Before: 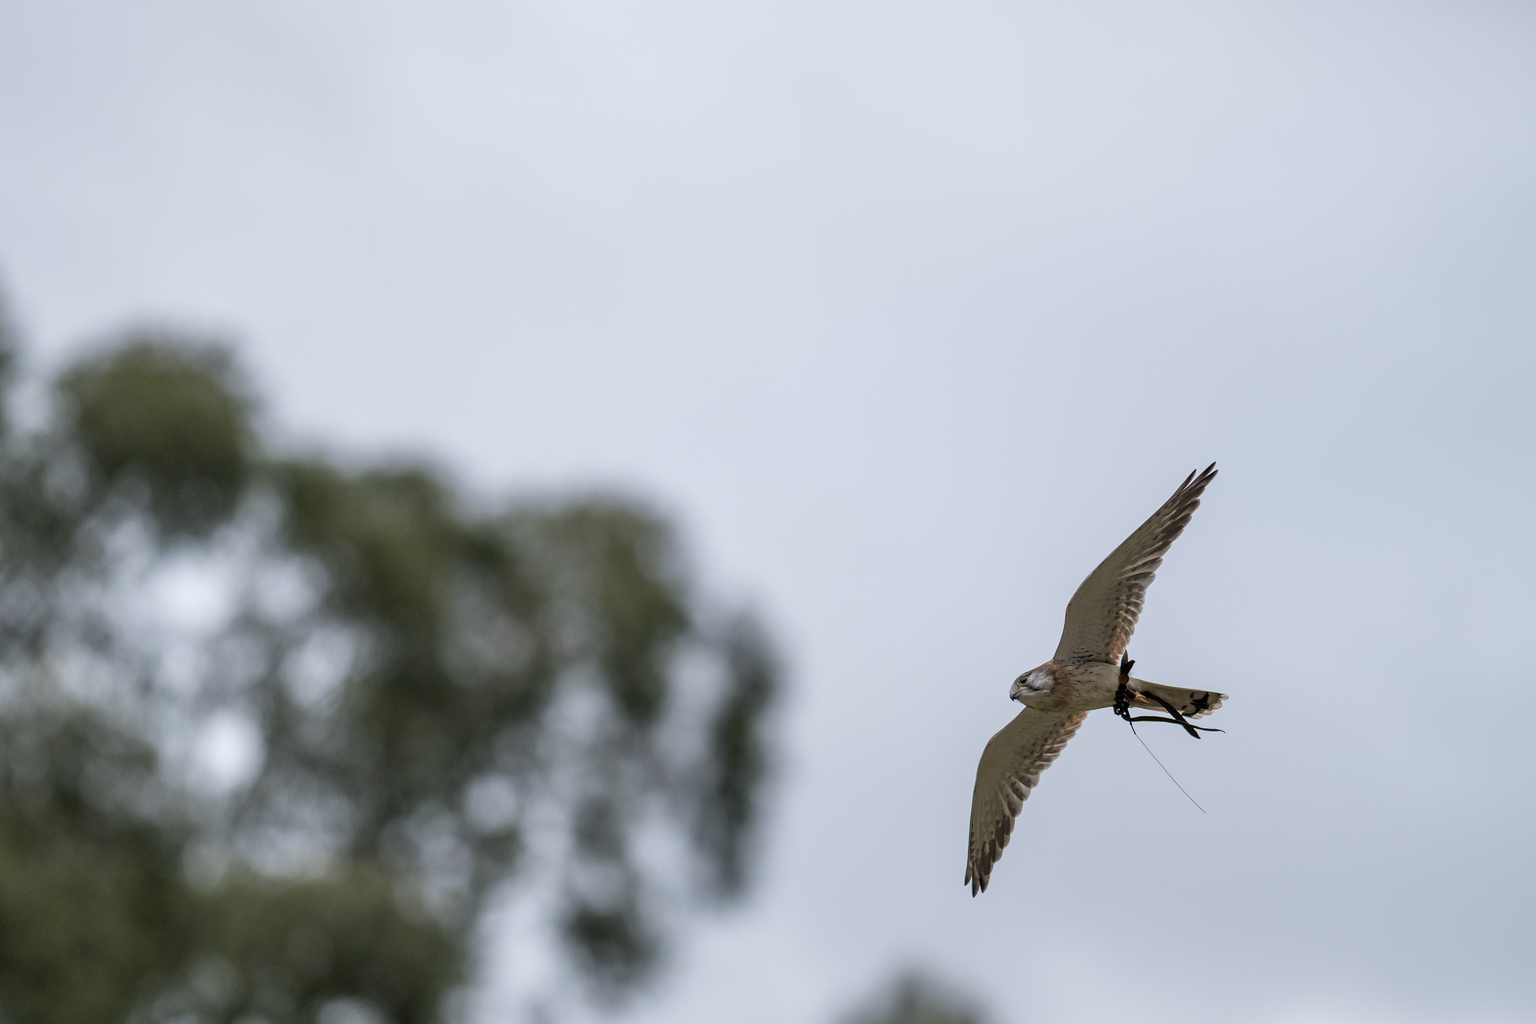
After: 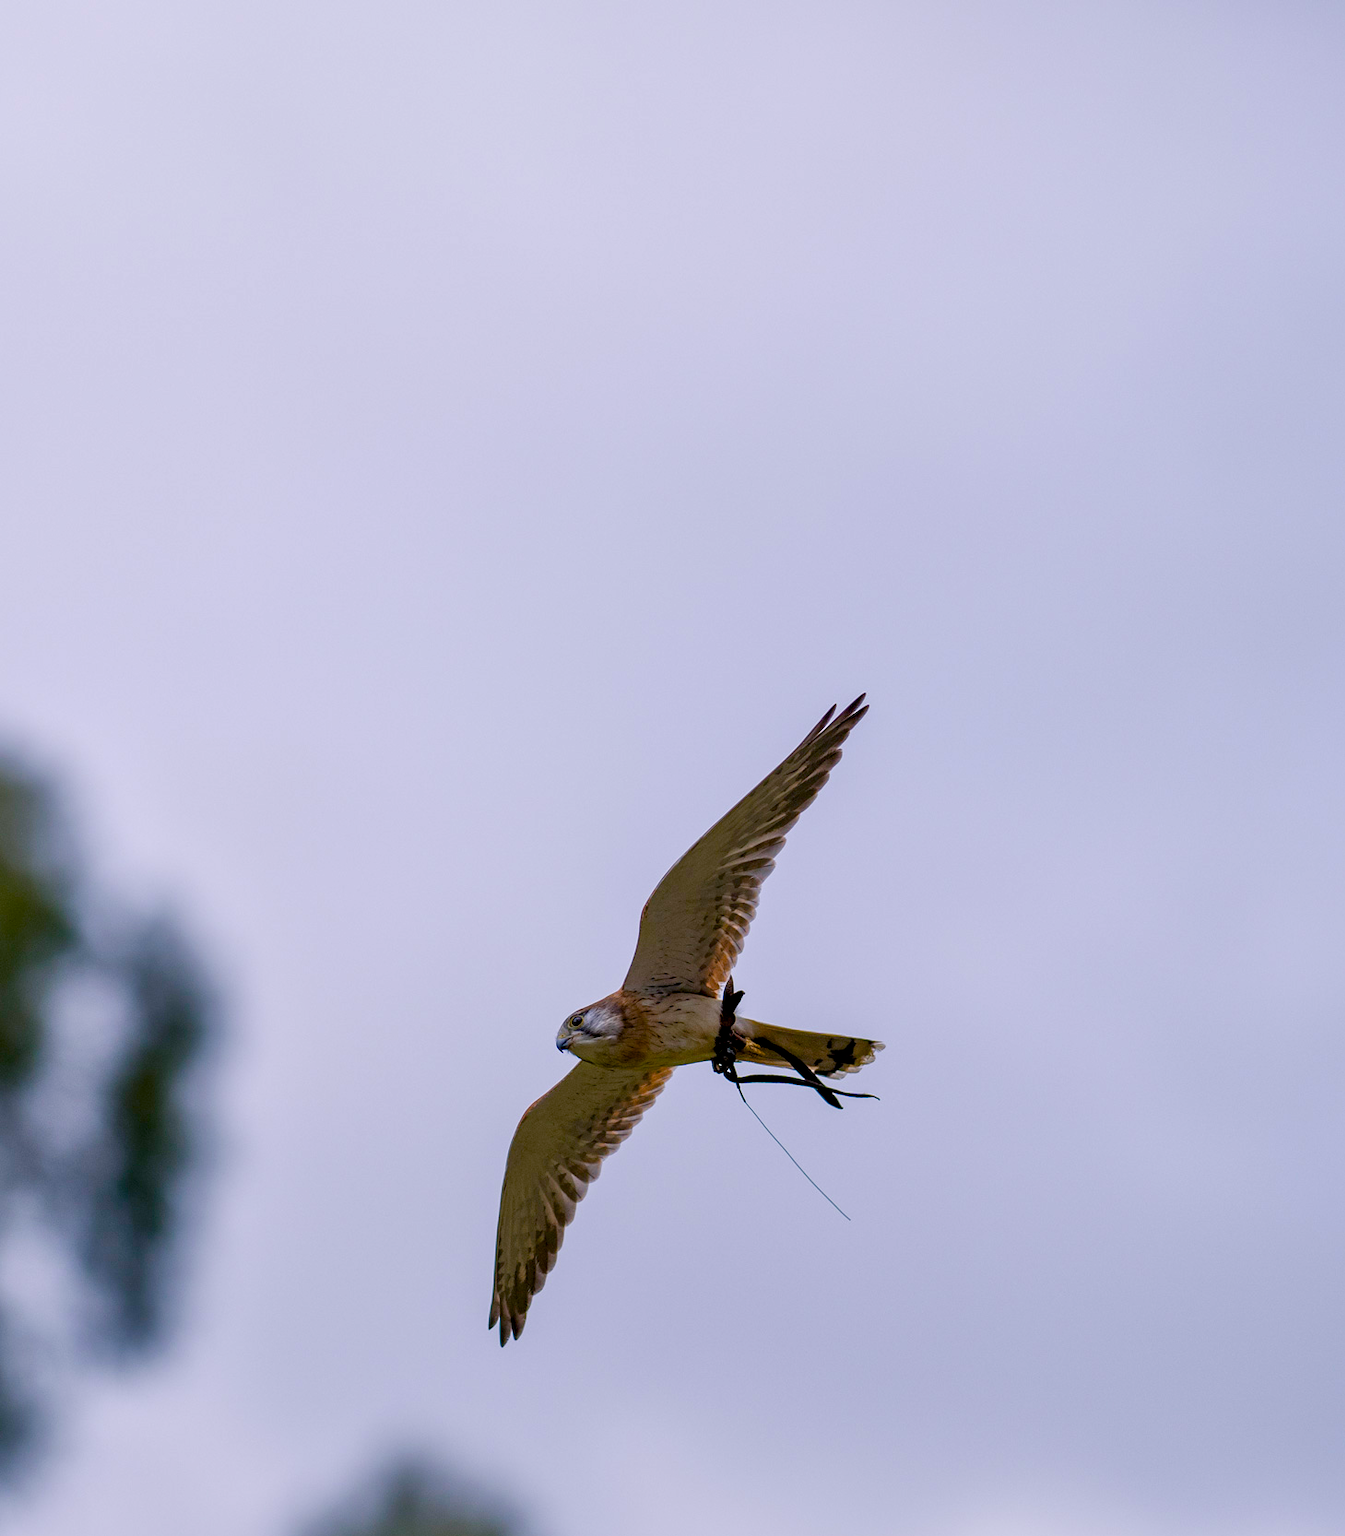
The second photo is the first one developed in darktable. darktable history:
color balance rgb: highlights gain › chroma 0.75%, highlights gain › hue 56.72°, linear chroma grading › global chroma 15.585%, perceptual saturation grading › global saturation 24.83%, perceptual saturation grading › highlights -51.135%, perceptual saturation grading › mid-tones 19.506%, perceptual saturation grading › shadows 61.863%, global vibrance 50.582%
contrast brightness saturation: contrast 0.07
local contrast: mode bilateral grid, contrast 19, coarseness 49, detail 132%, midtone range 0.2
crop: left 41.615%
exposure: black level correction 0.006, exposure -0.226 EV, compensate highlight preservation false
color calibration: illuminant as shot in camera, x 0.358, y 0.373, temperature 4628.91 K
color correction: highlights a* 3.65, highlights b* 5.08
